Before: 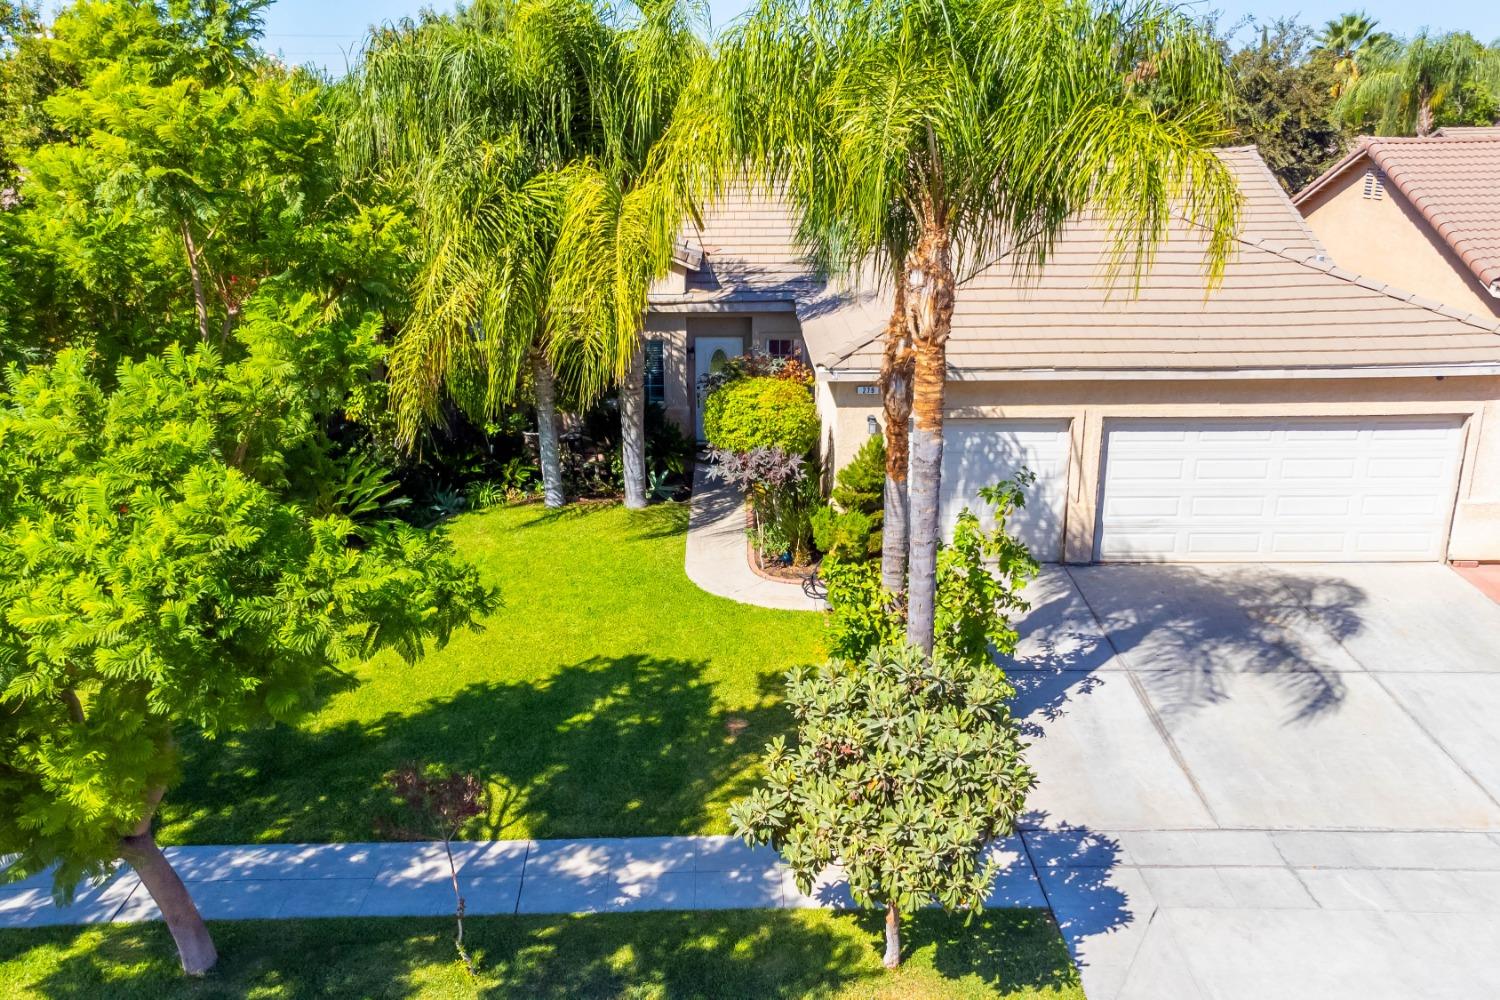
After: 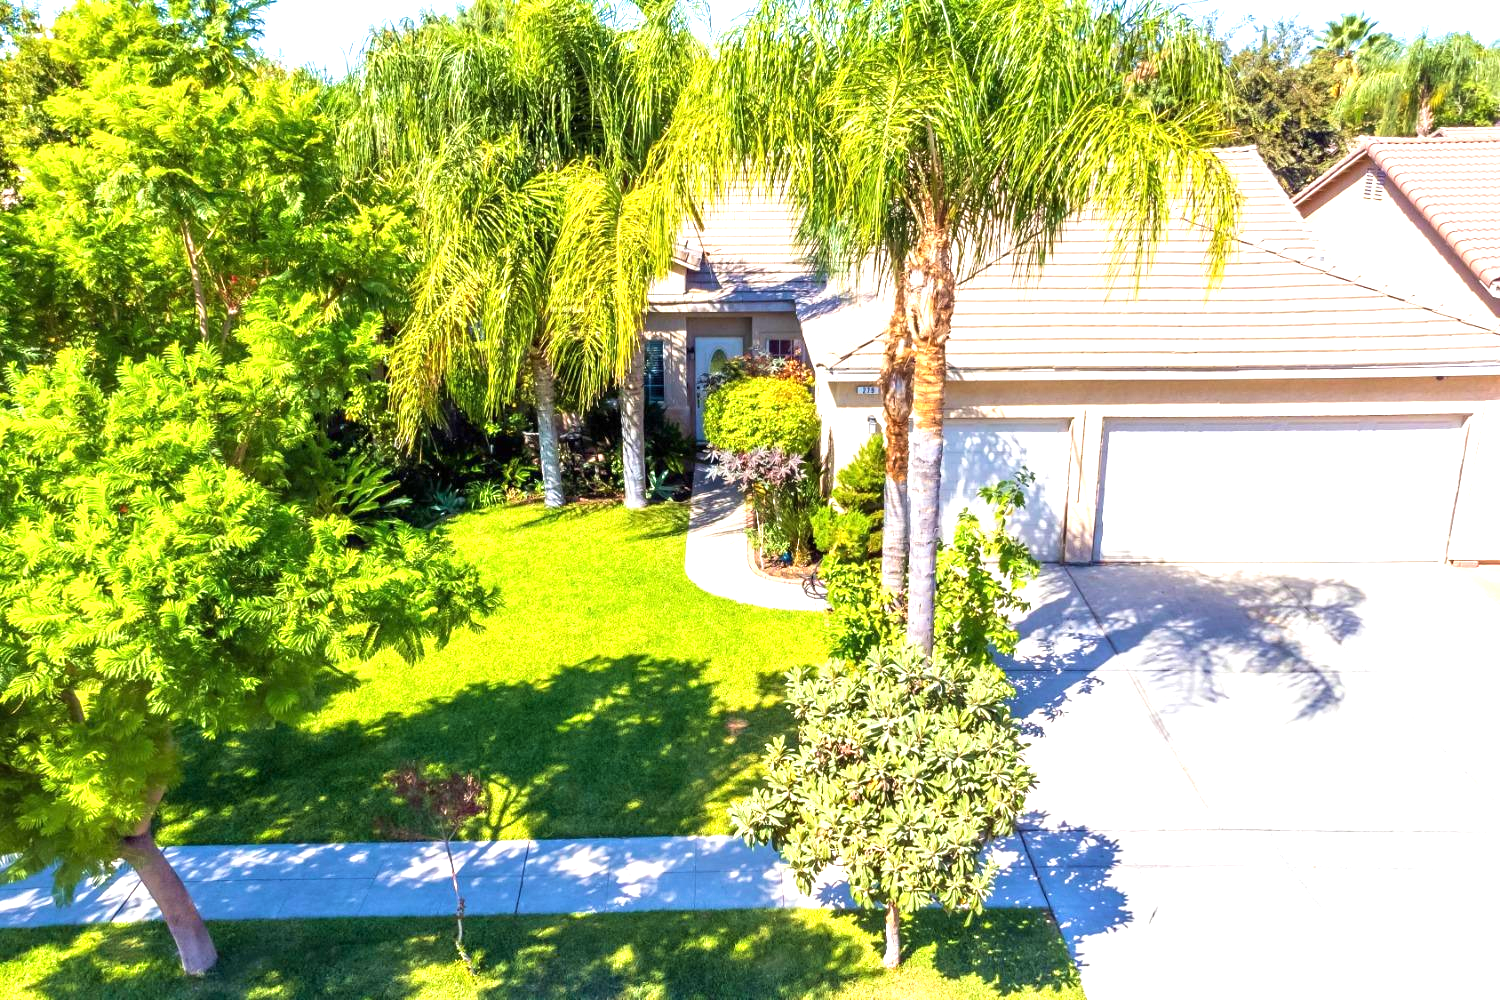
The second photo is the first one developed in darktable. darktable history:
exposure: black level correction 0, exposure 0.896 EV, compensate highlight preservation false
velvia: on, module defaults
